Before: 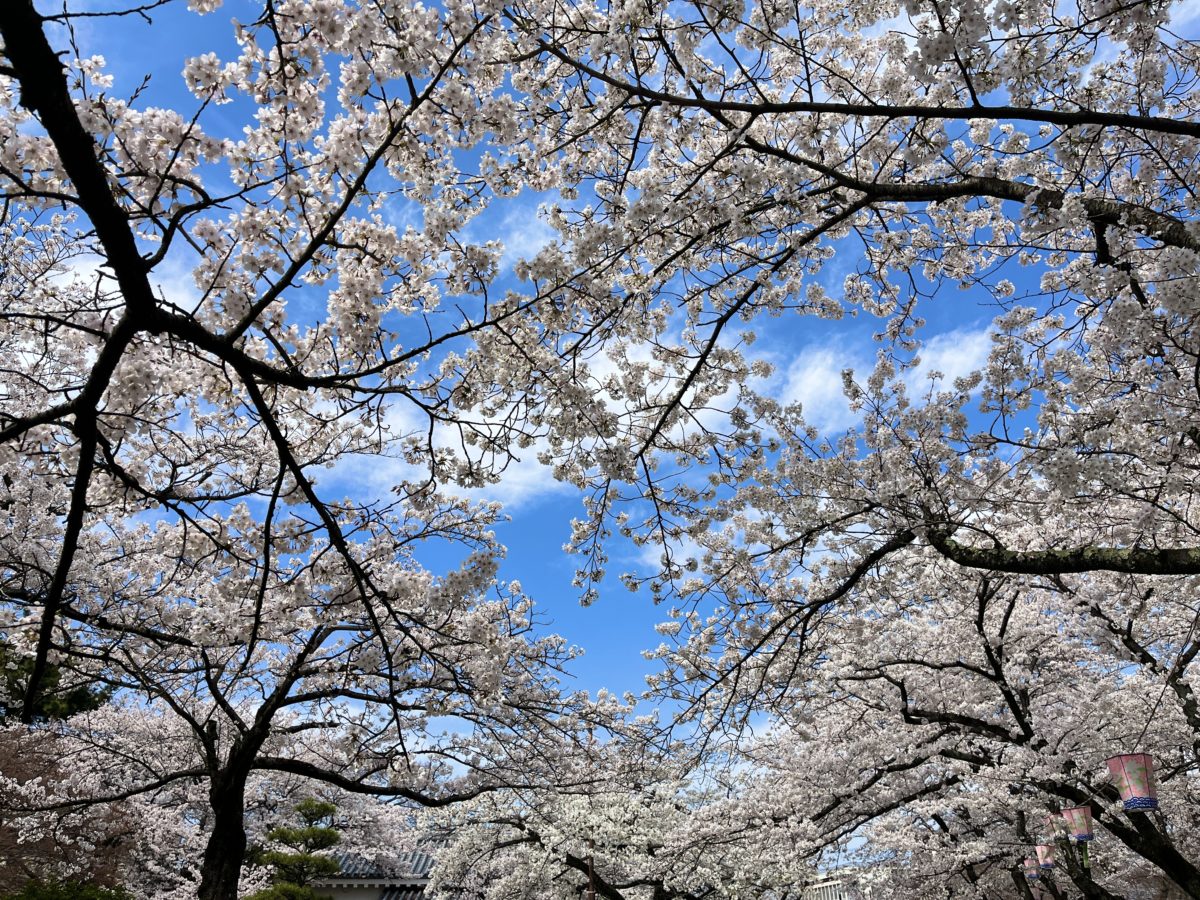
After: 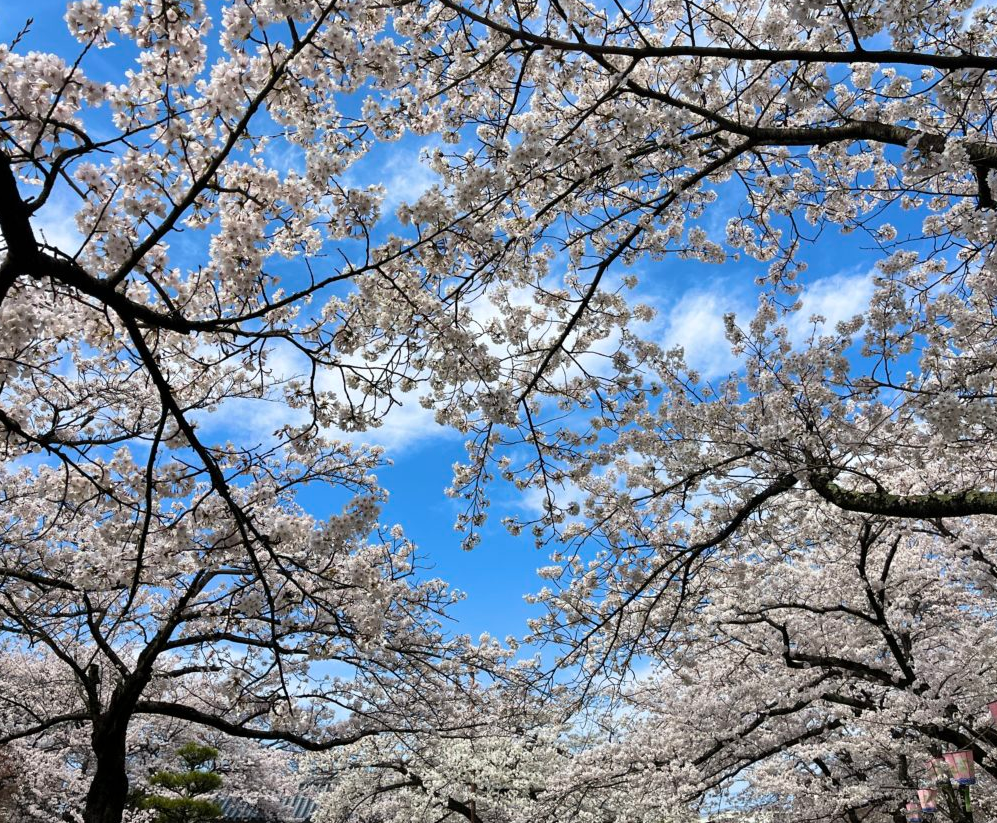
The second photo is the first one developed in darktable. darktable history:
crop: left 9.84%, top 6.271%, right 7.007%, bottom 2.217%
